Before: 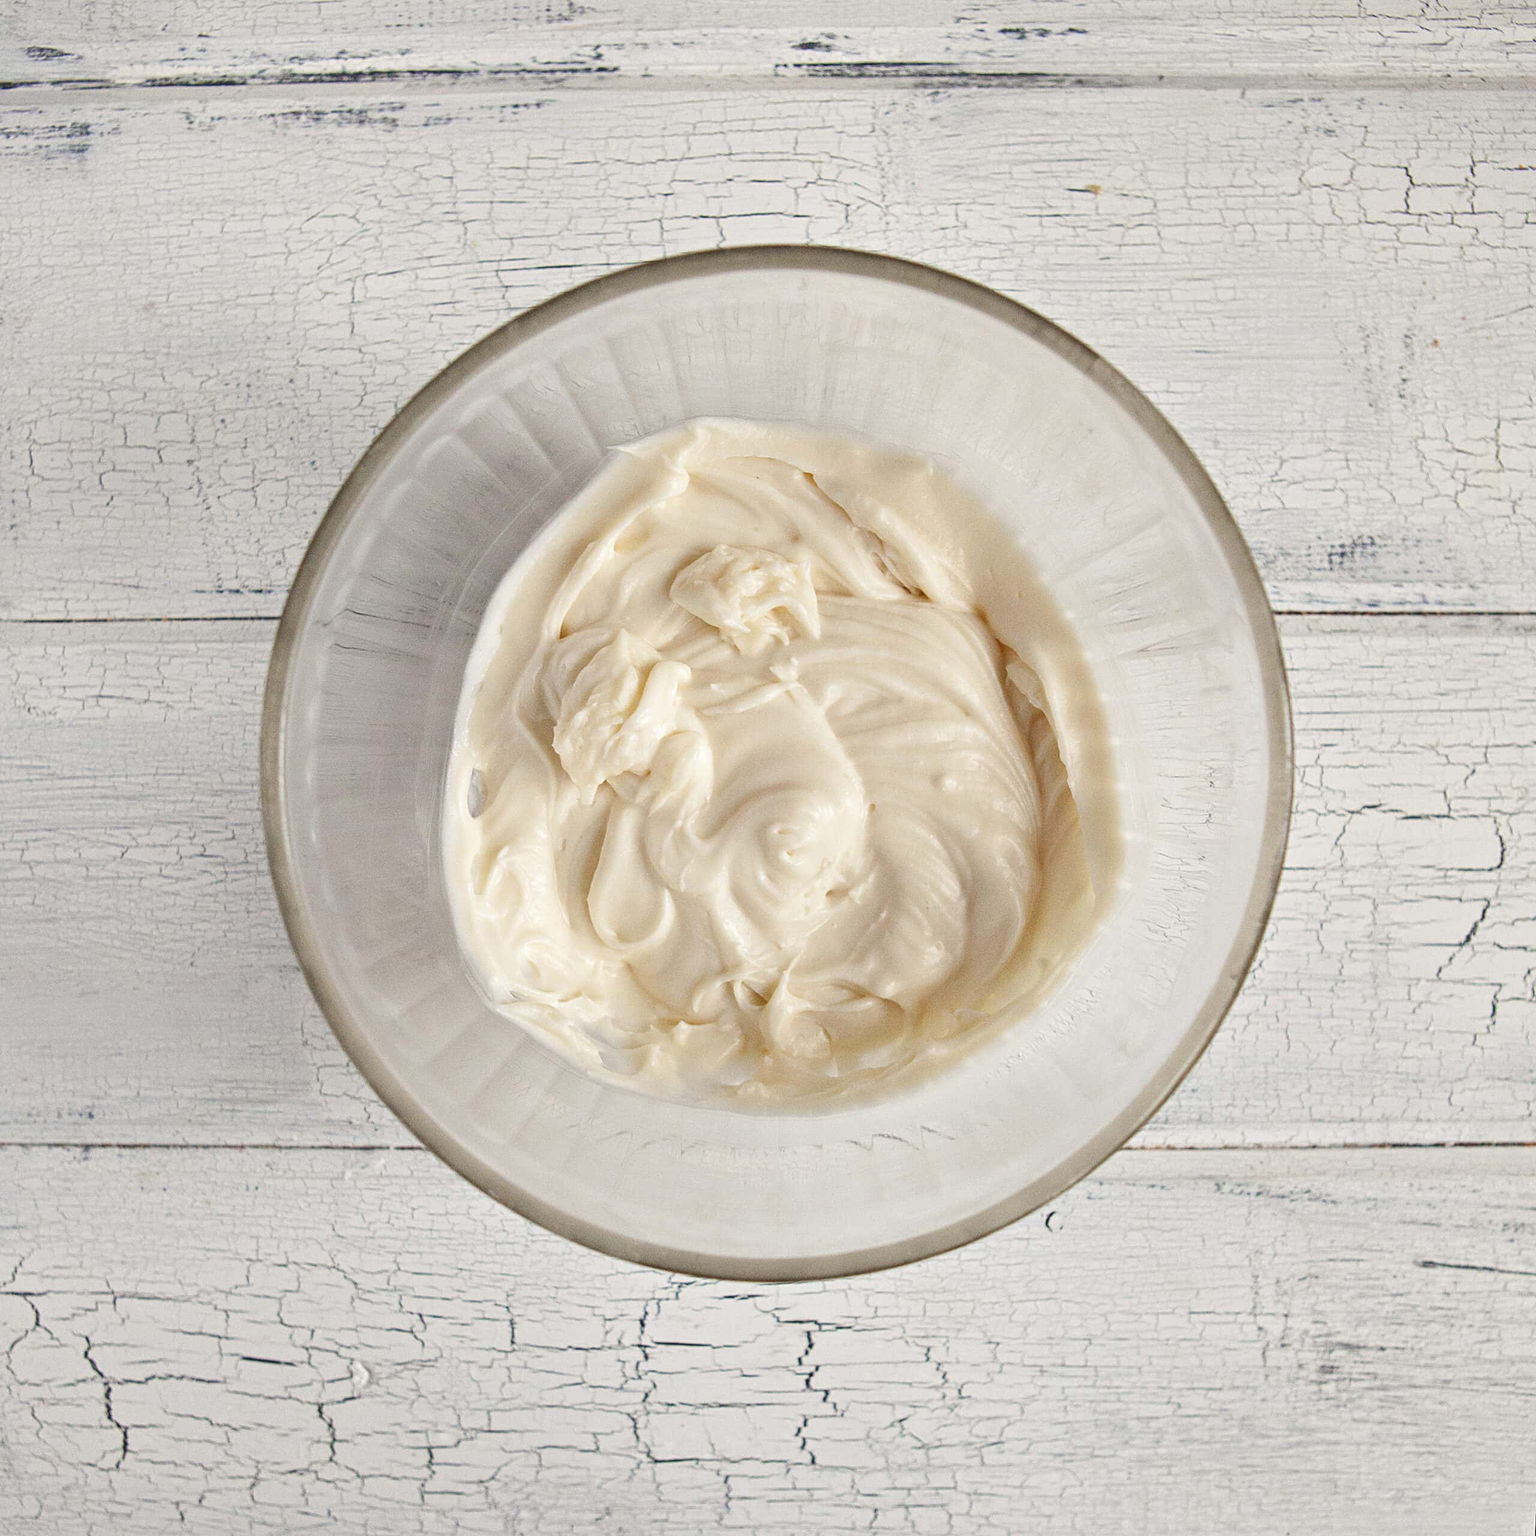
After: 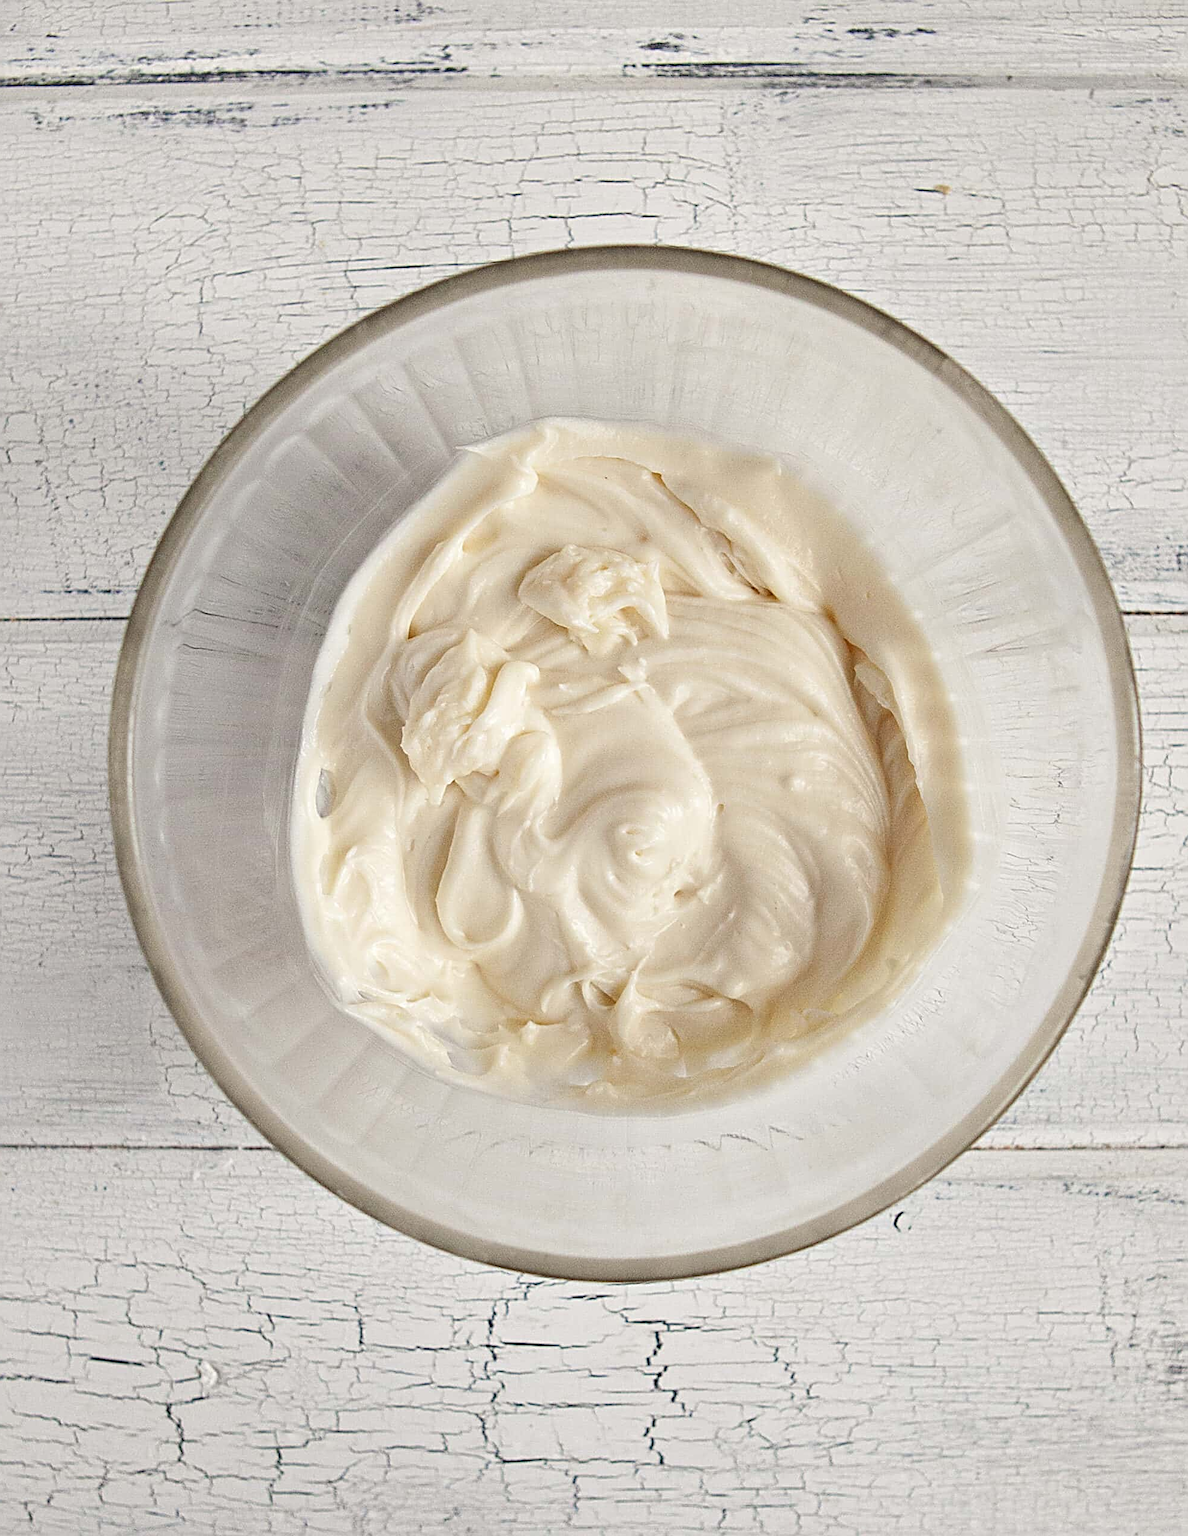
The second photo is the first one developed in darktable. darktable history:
crop: left 9.9%, right 12.752%
sharpen: radius 2.785
